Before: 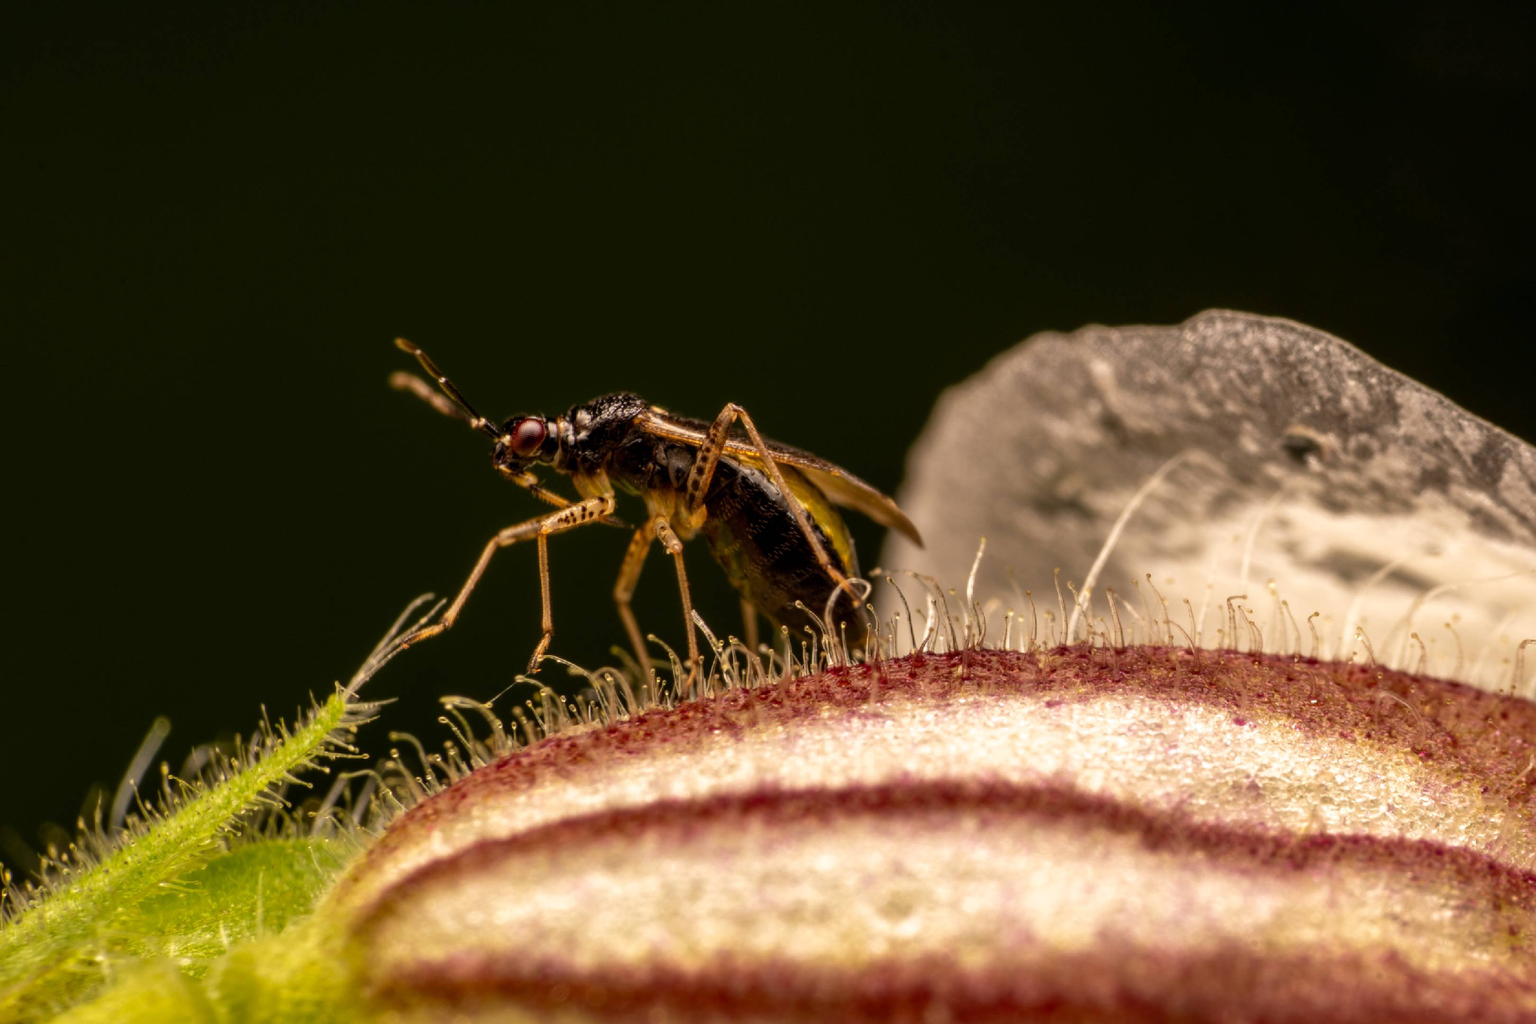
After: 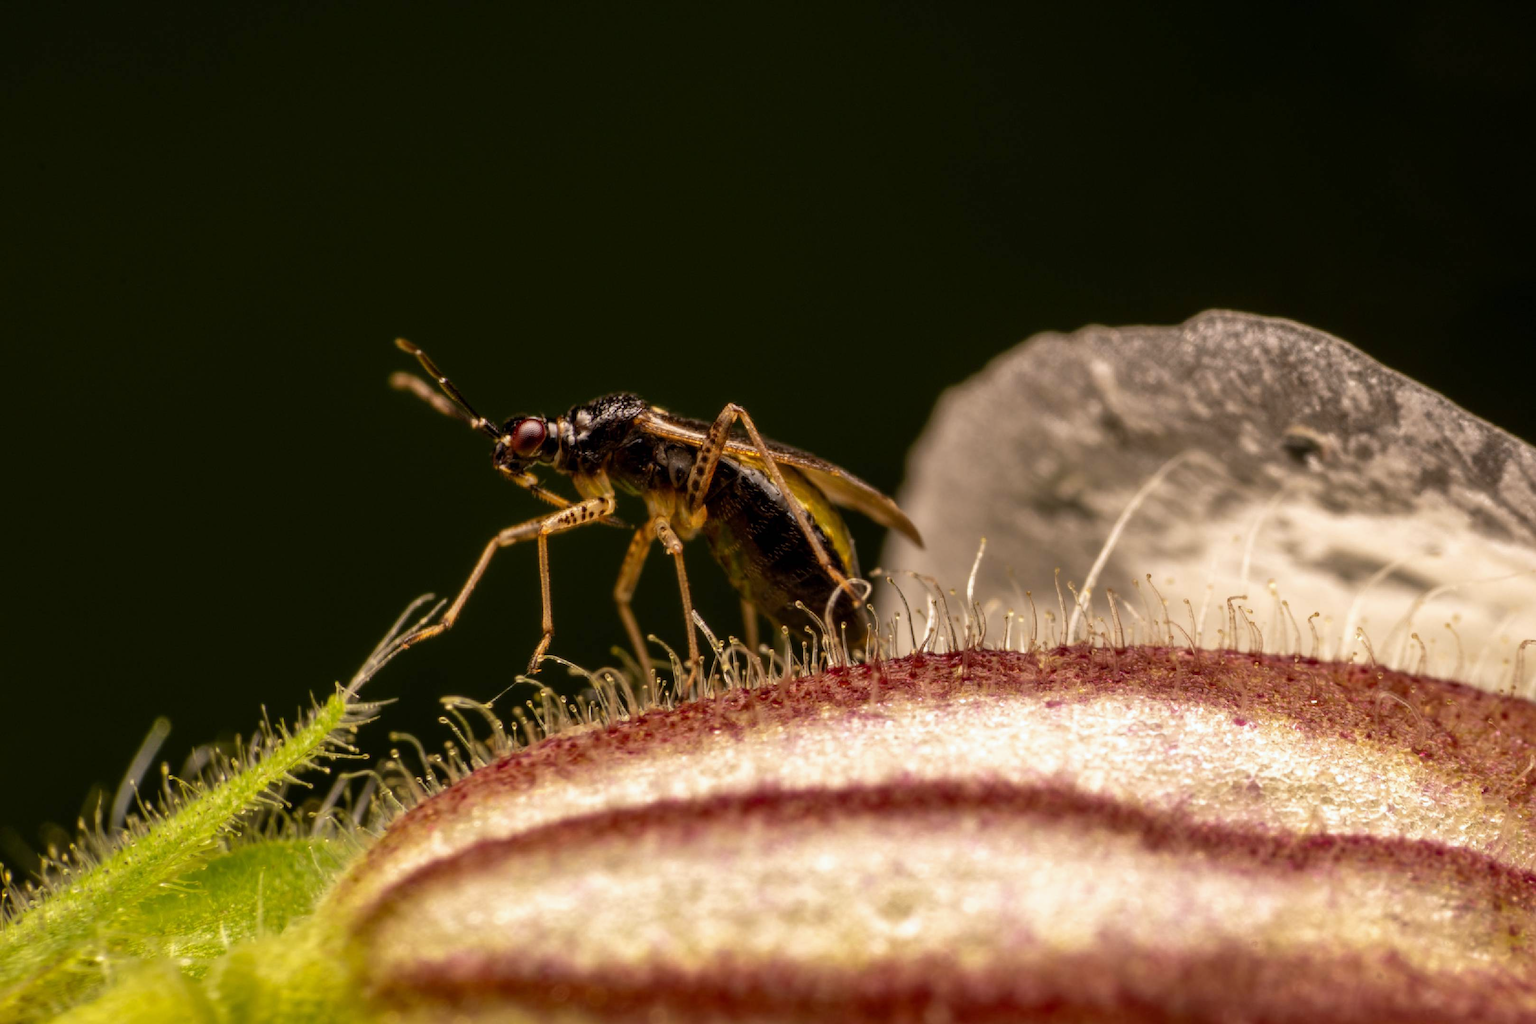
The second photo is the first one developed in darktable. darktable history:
sharpen: radius 2.883, amount 0.868, threshold 47.523
white balance: red 0.98, blue 1.034
